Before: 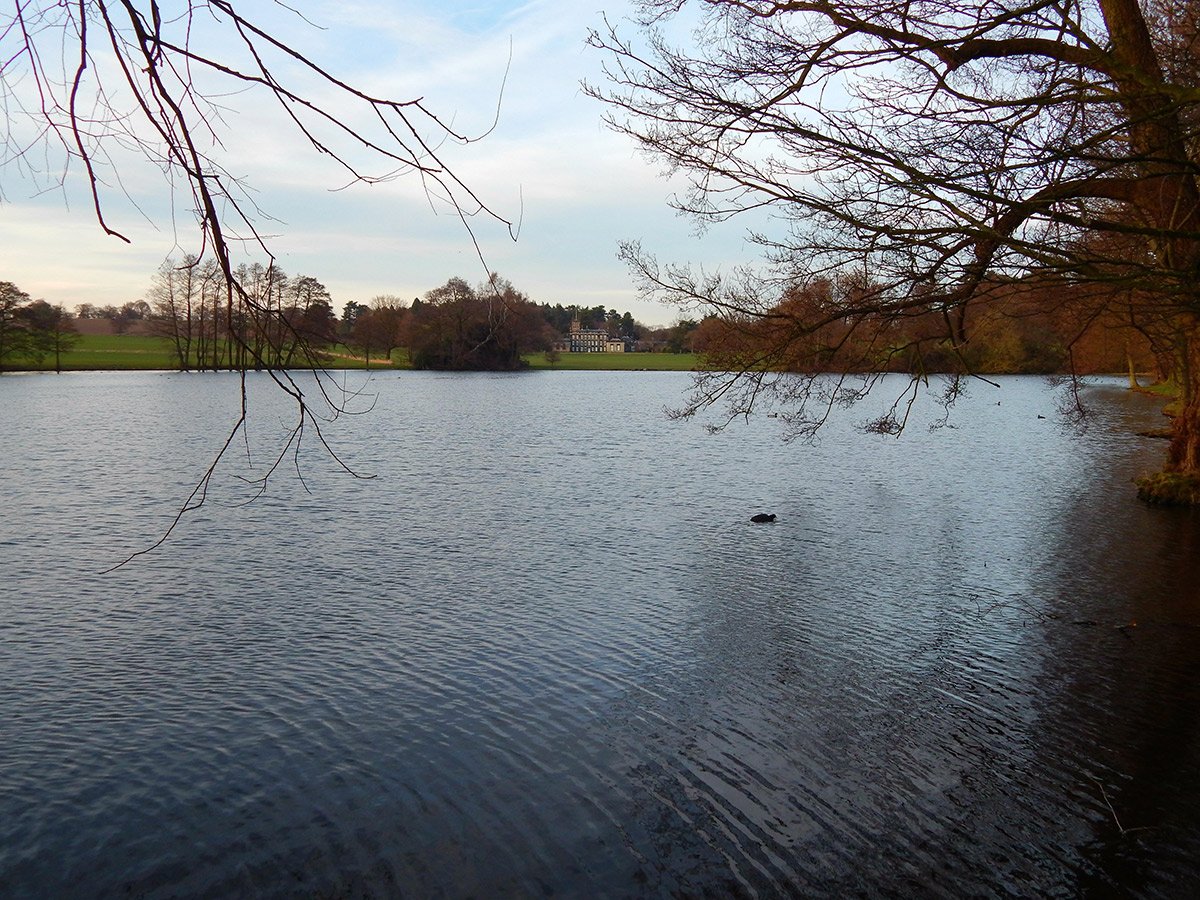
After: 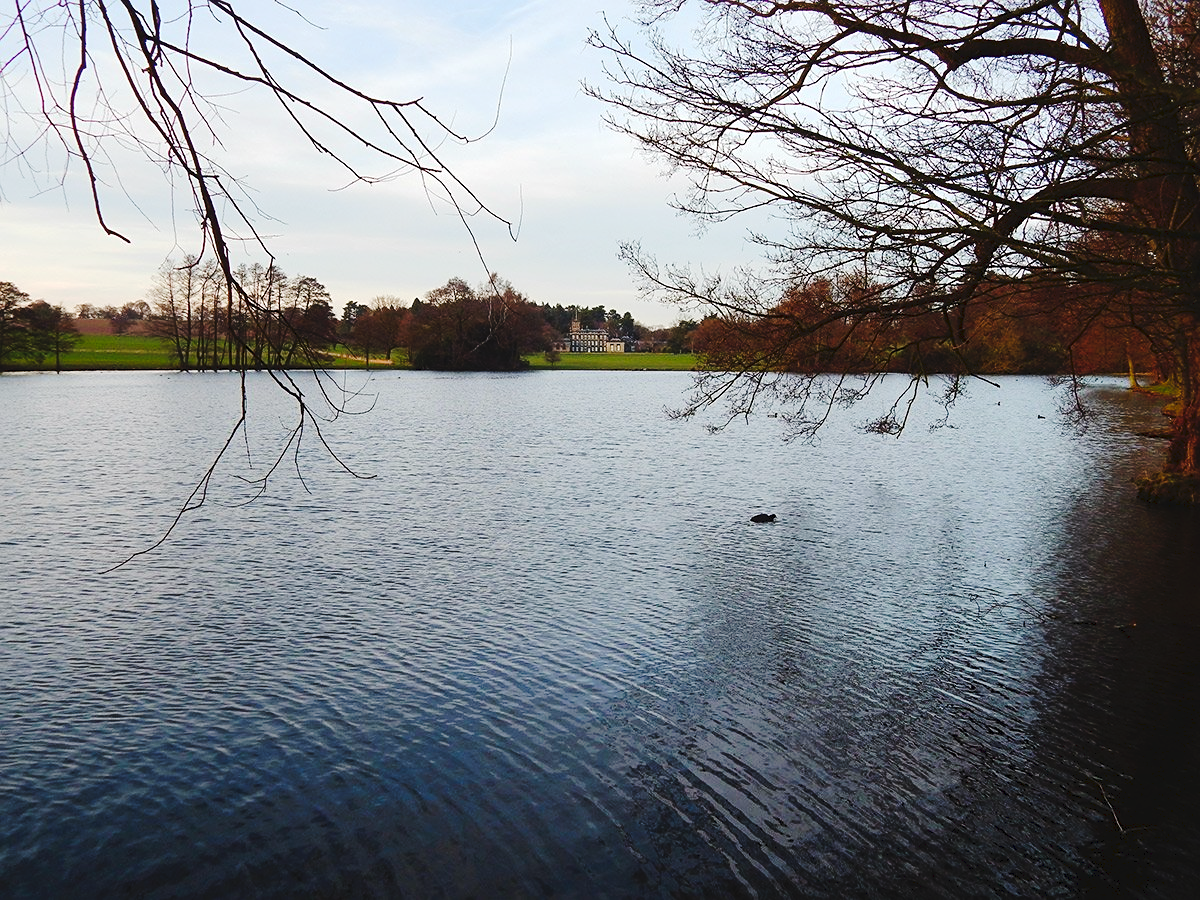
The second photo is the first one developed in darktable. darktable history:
tone curve: curves: ch0 [(0, 0) (0.003, 0.049) (0.011, 0.052) (0.025, 0.057) (0.044, 0.069) (0.069, 0.076) (0.1, 0.09) (0.136, 0.111) (0.177, 0.15) (0.224, 0.197) (0.277, 0.267) (0.335, 0.366) (0.399, 0.477) (0.468, 0.561) (0.543, 0.651) (0.623, 0.733) (0.709, 0.804) (0.801, 0.869) (0.898, 0.924) (1, 1)], preserve colors none
sharpen: amount 0.2
